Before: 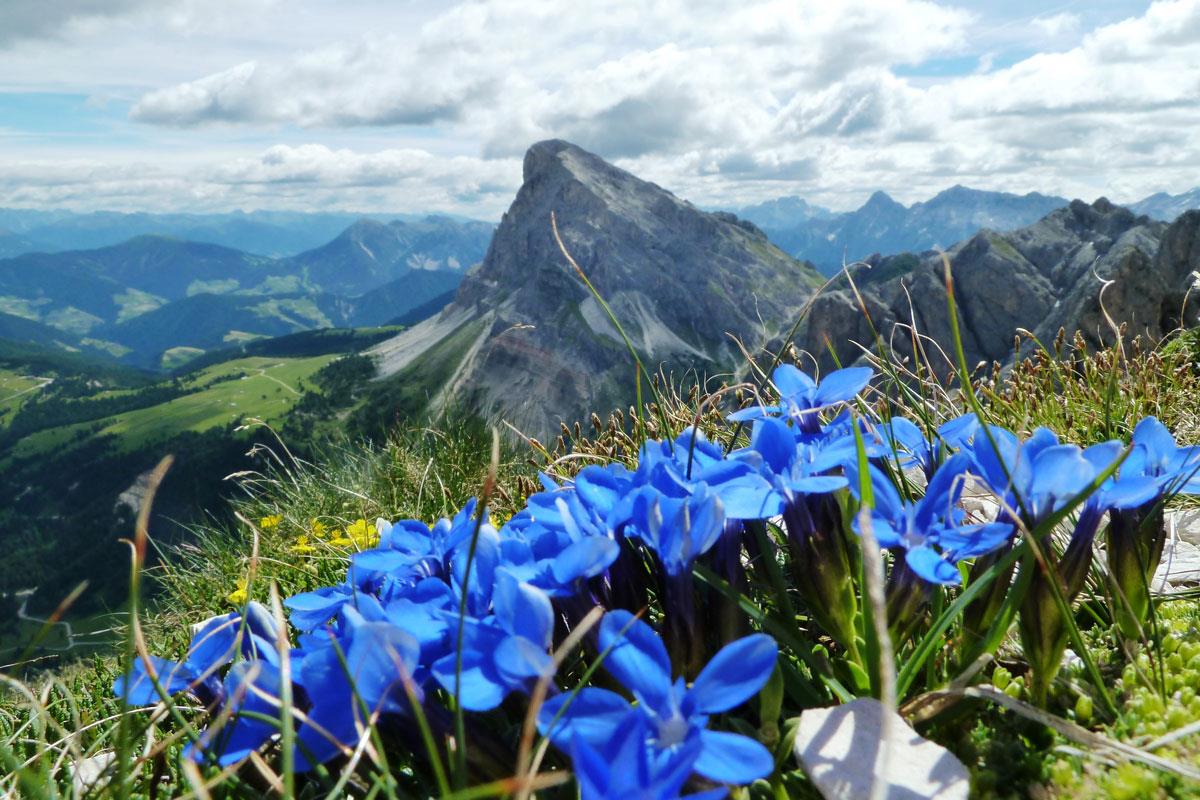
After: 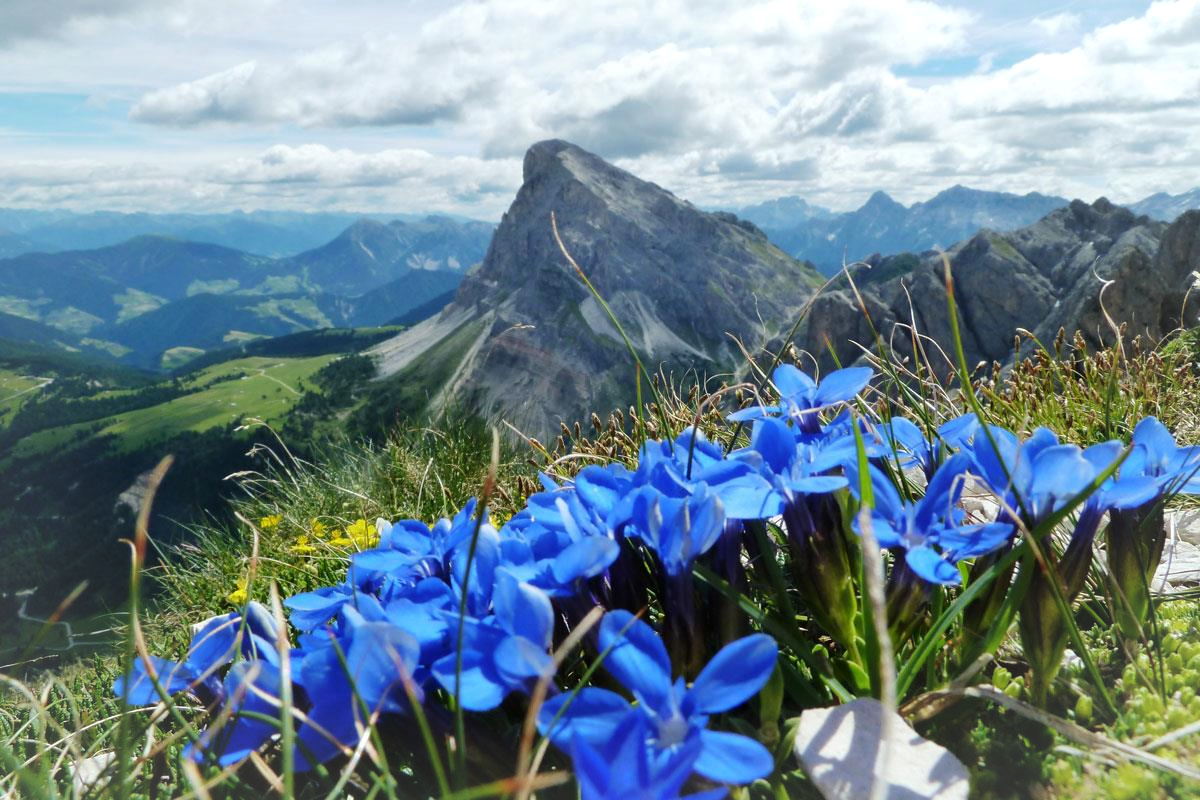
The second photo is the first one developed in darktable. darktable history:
vignetting: fall-off radius 69.64%, brightness 0.058, saturation 0.001, automatic ratio true
